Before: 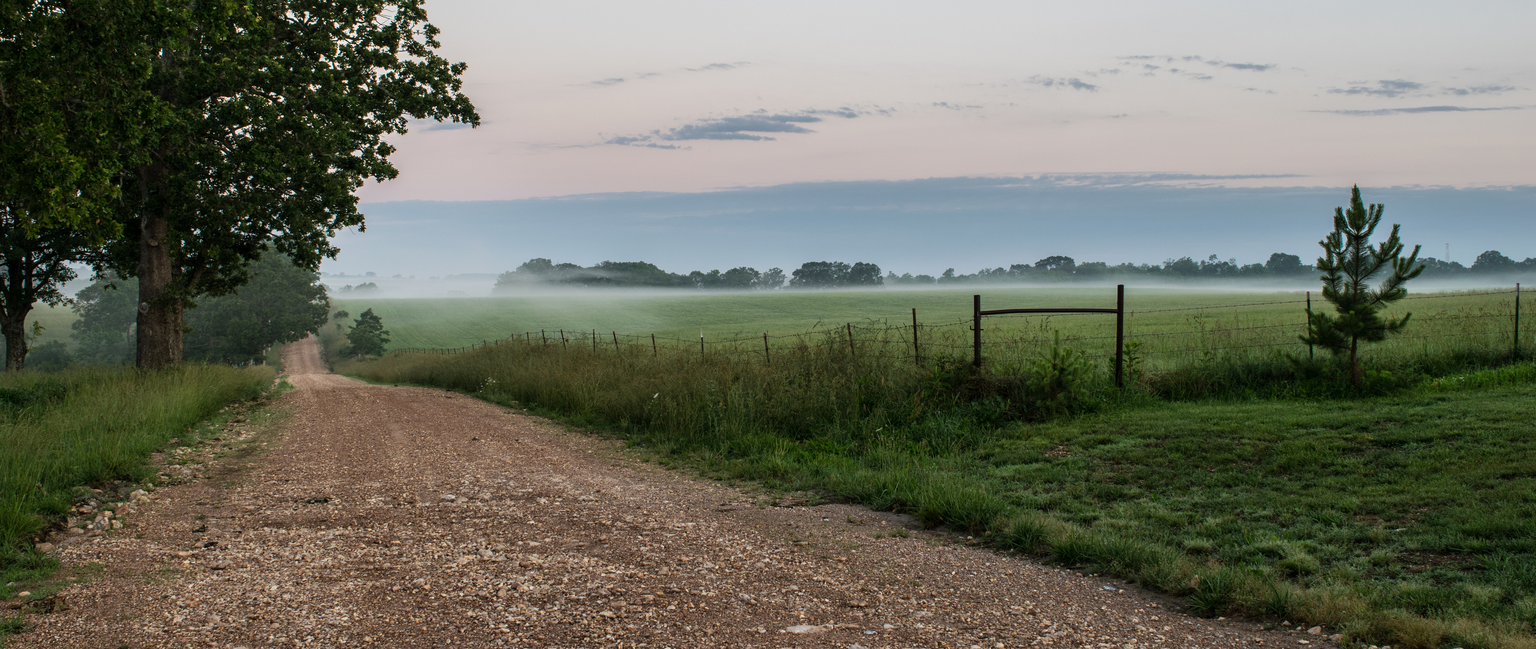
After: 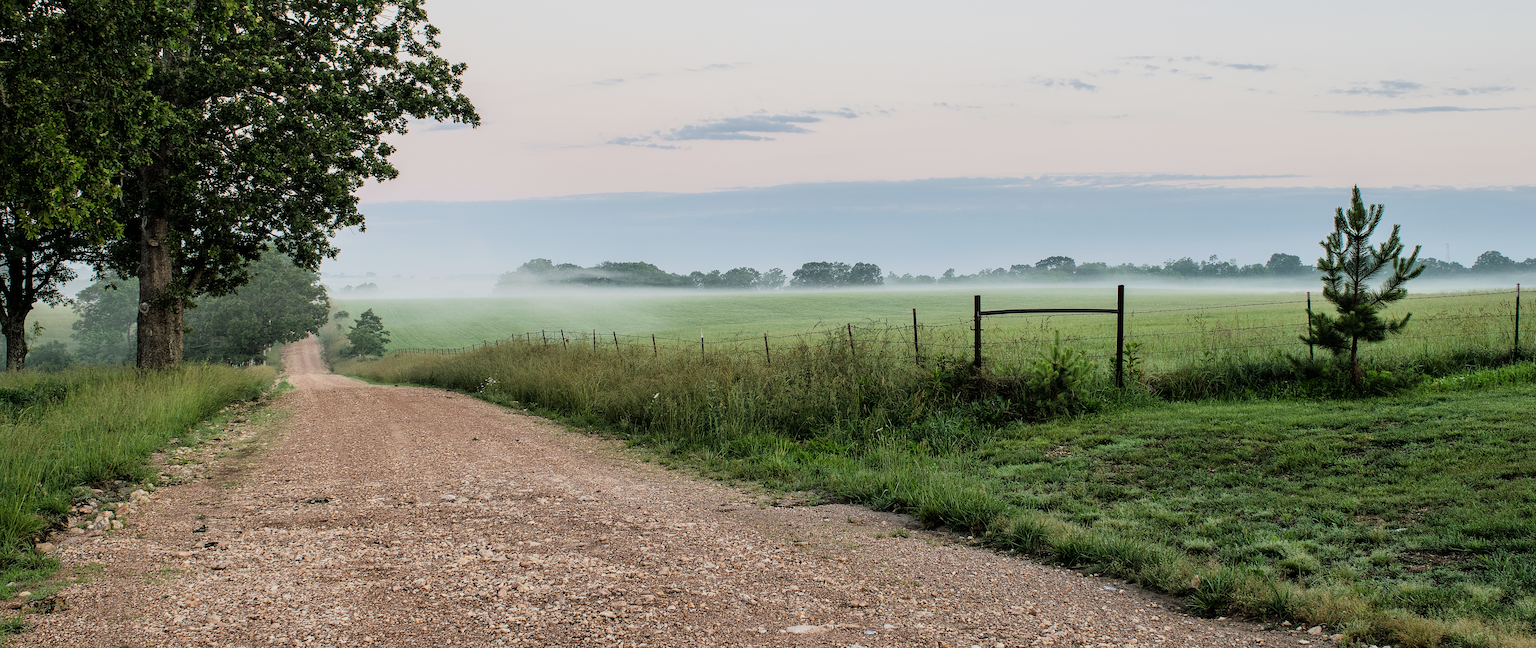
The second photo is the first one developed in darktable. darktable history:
sharpen: radius 1.4, amount 1.25, threshold 0.7
filmic rgb: black relative exposure -6.82 EV, white relative exposure 5.89 EV, hardness 2.71
exposure: black level correction 0, exposure 1.1 EV, compensate exposure bias true, compensate highlight preservation false
